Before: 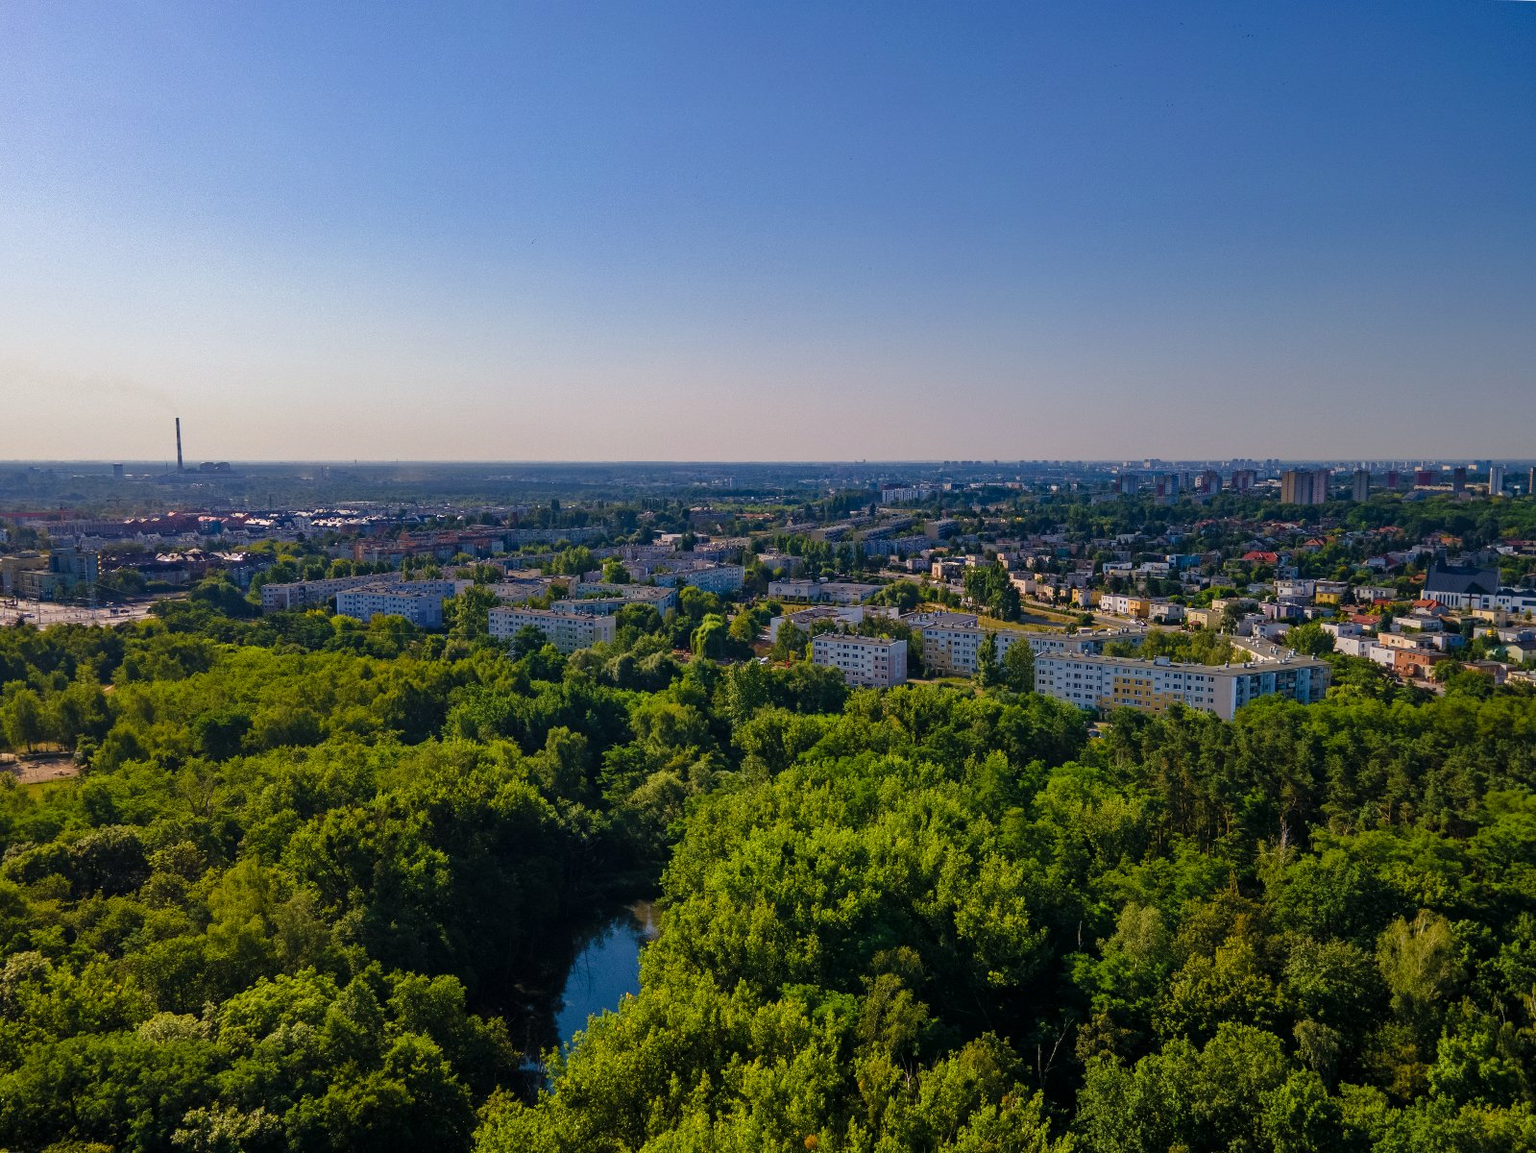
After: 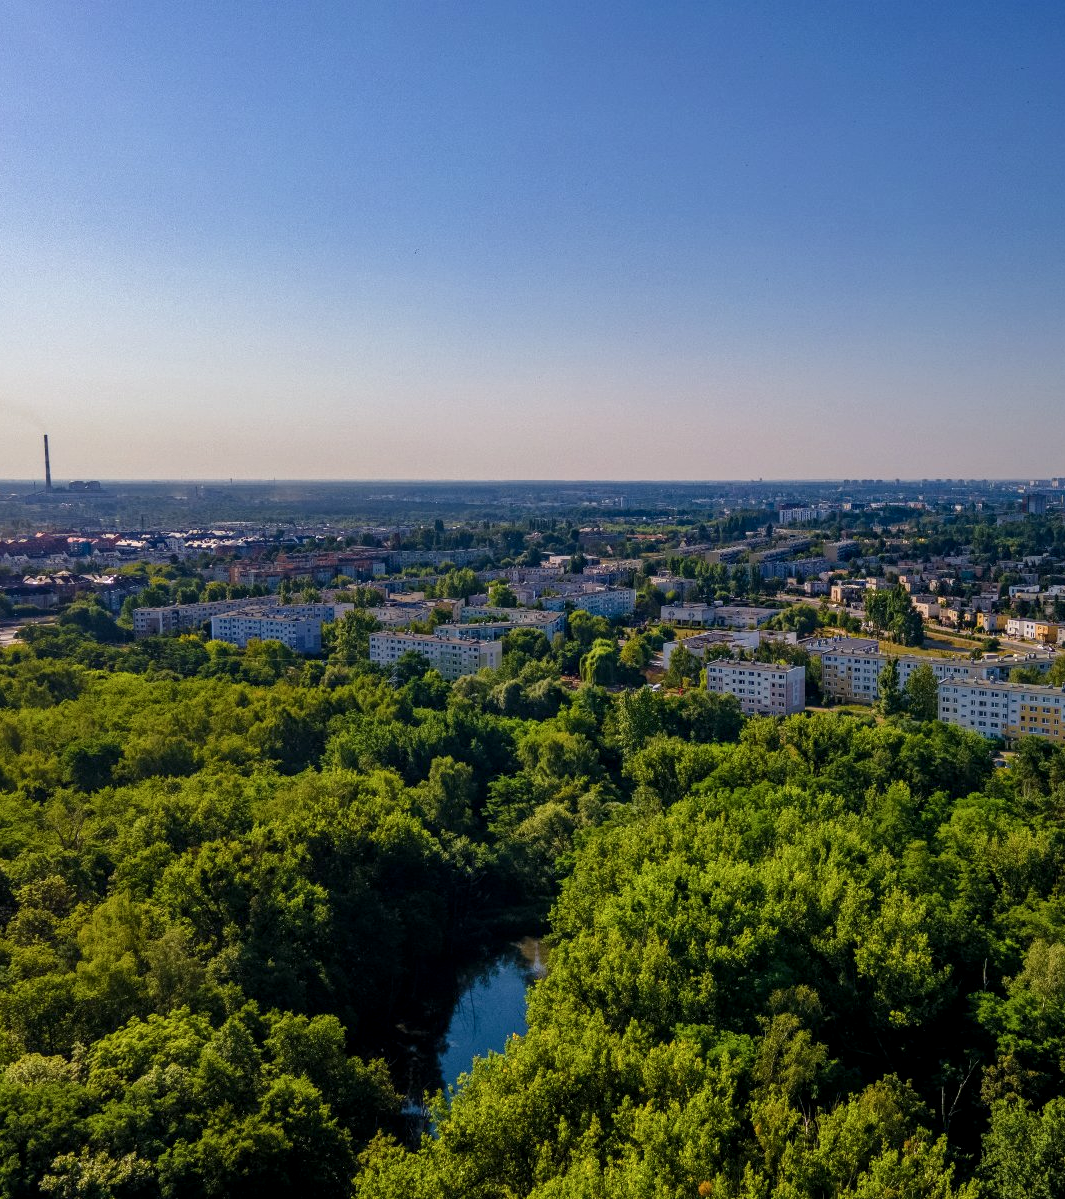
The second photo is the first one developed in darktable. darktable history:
local contrast: on, module defaults
crop and rotate: left 8.786%, right 24.548%
